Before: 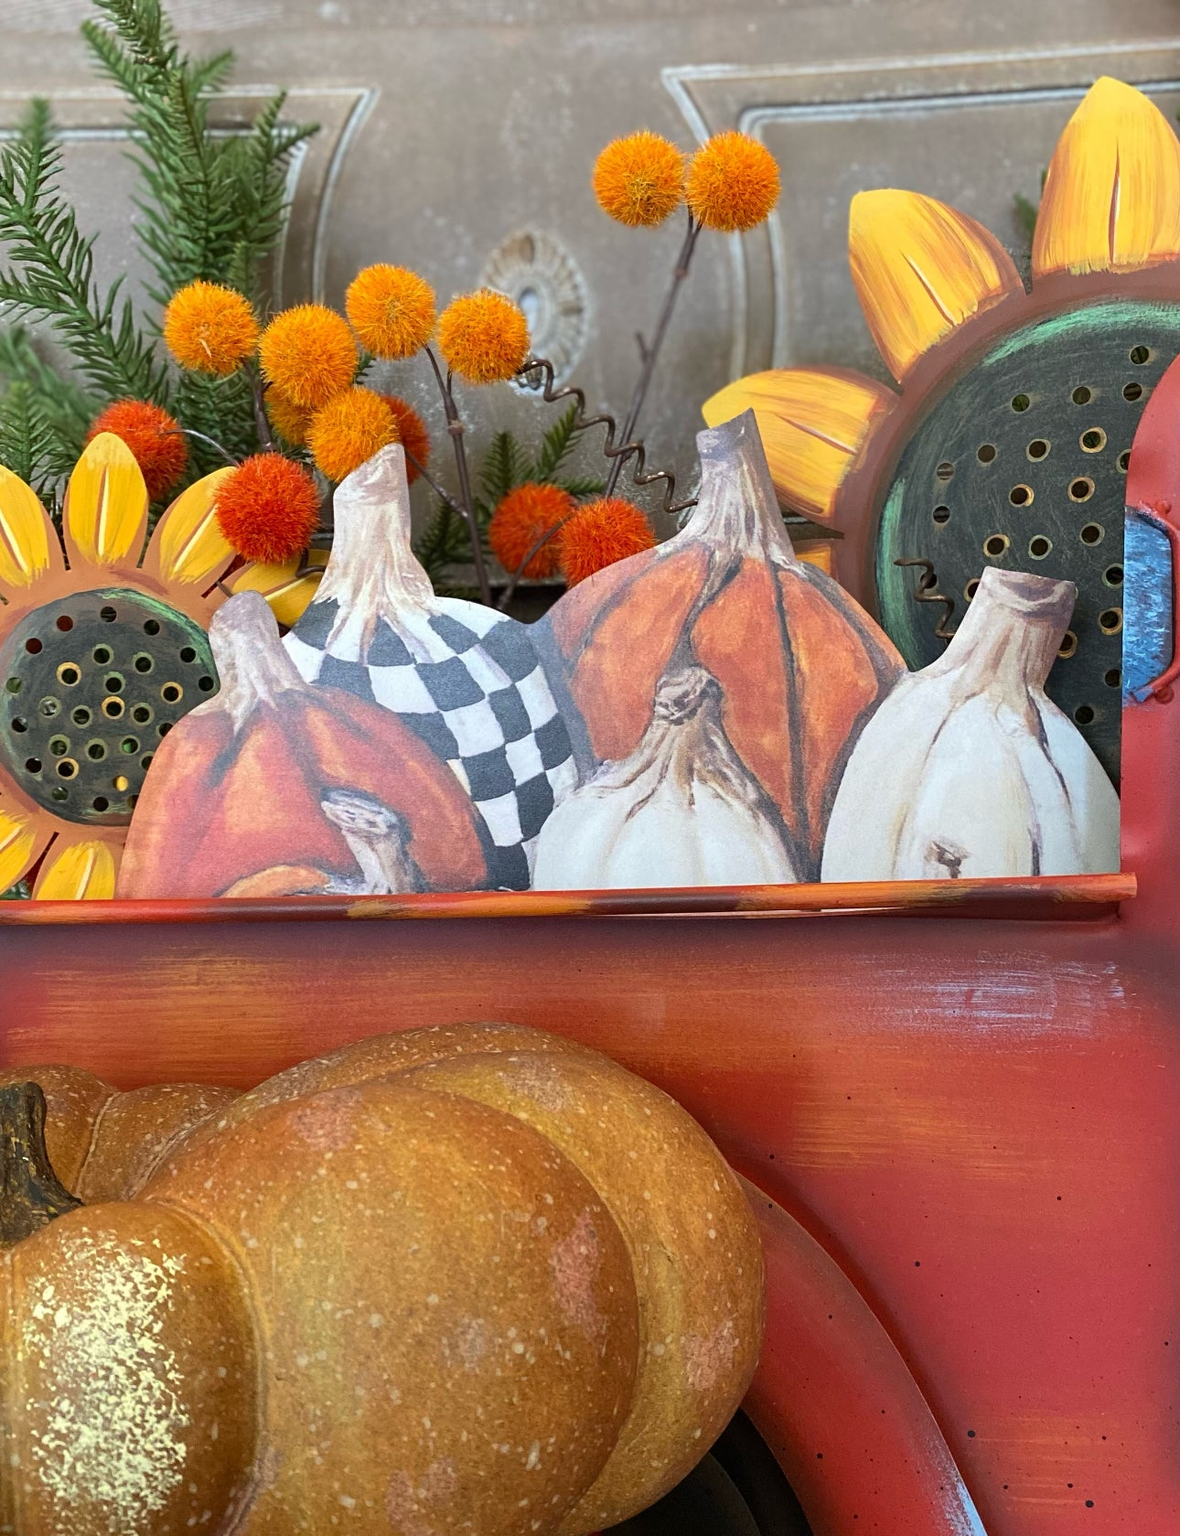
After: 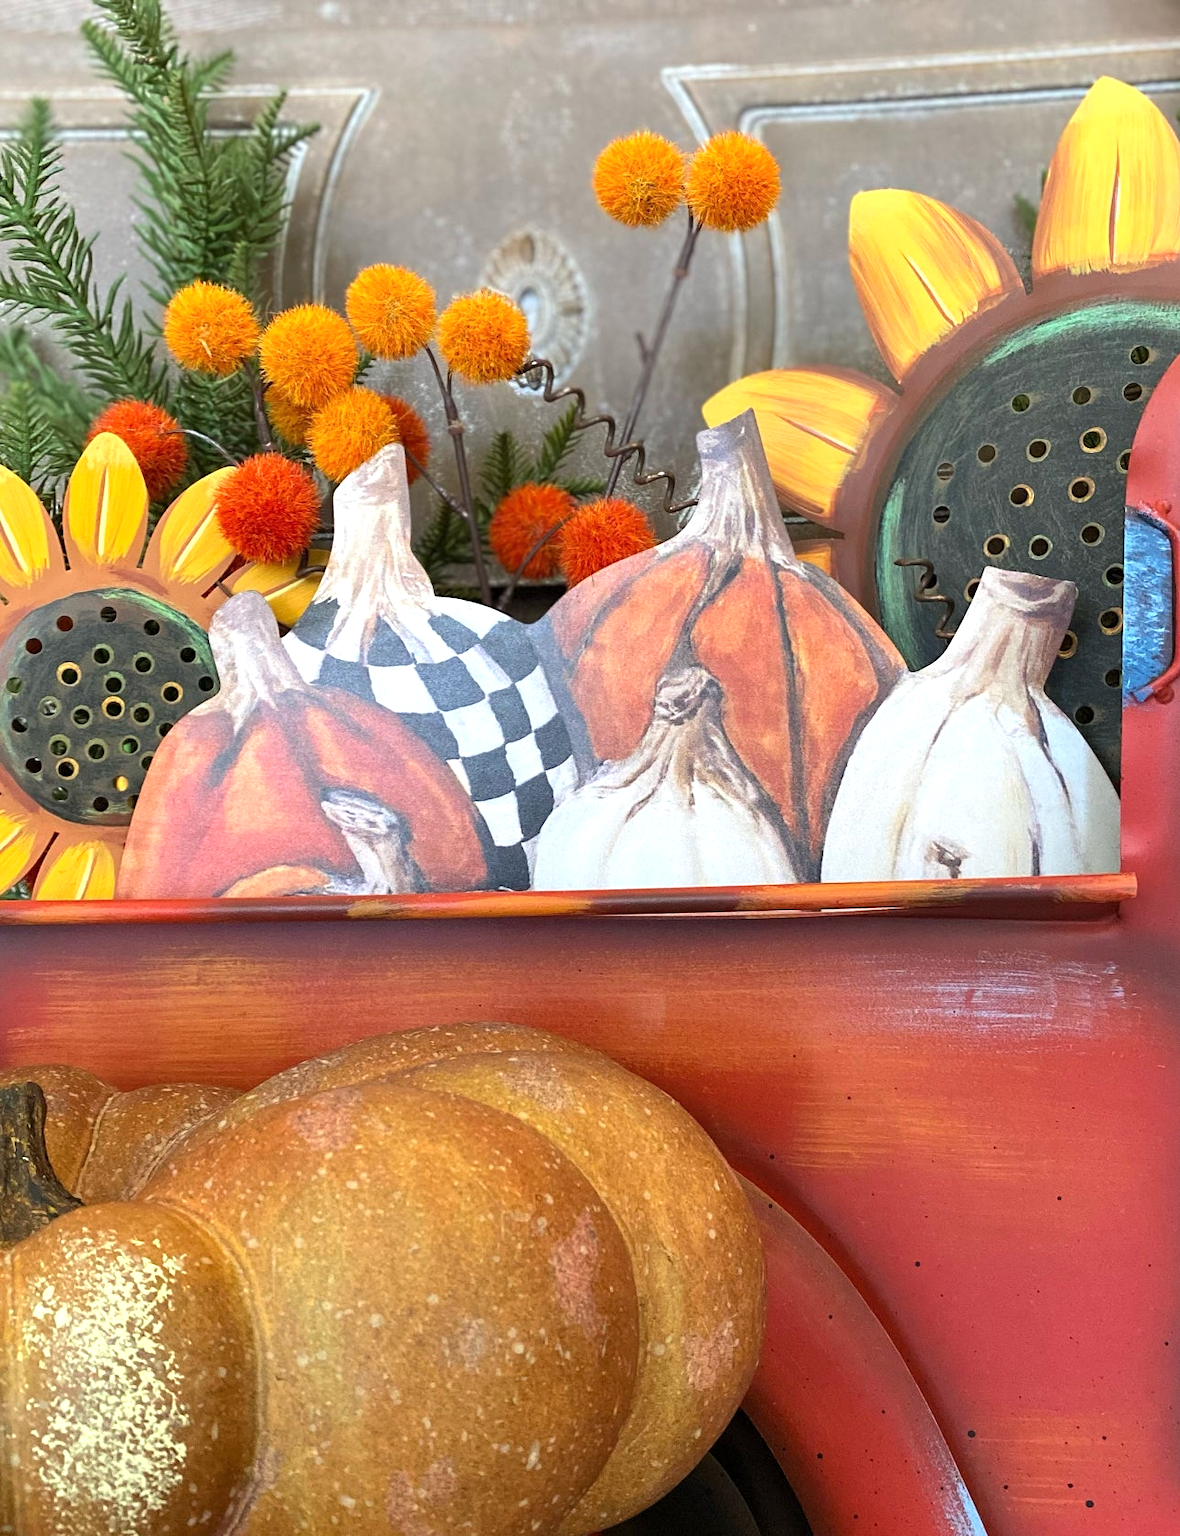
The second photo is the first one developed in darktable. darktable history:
exposure: exposure 0.426 EV, compensate highlight preservation false
levels: mode automatic, black 0.023%, white 99.97%, levels [0.062, 0.494, 0.925]
